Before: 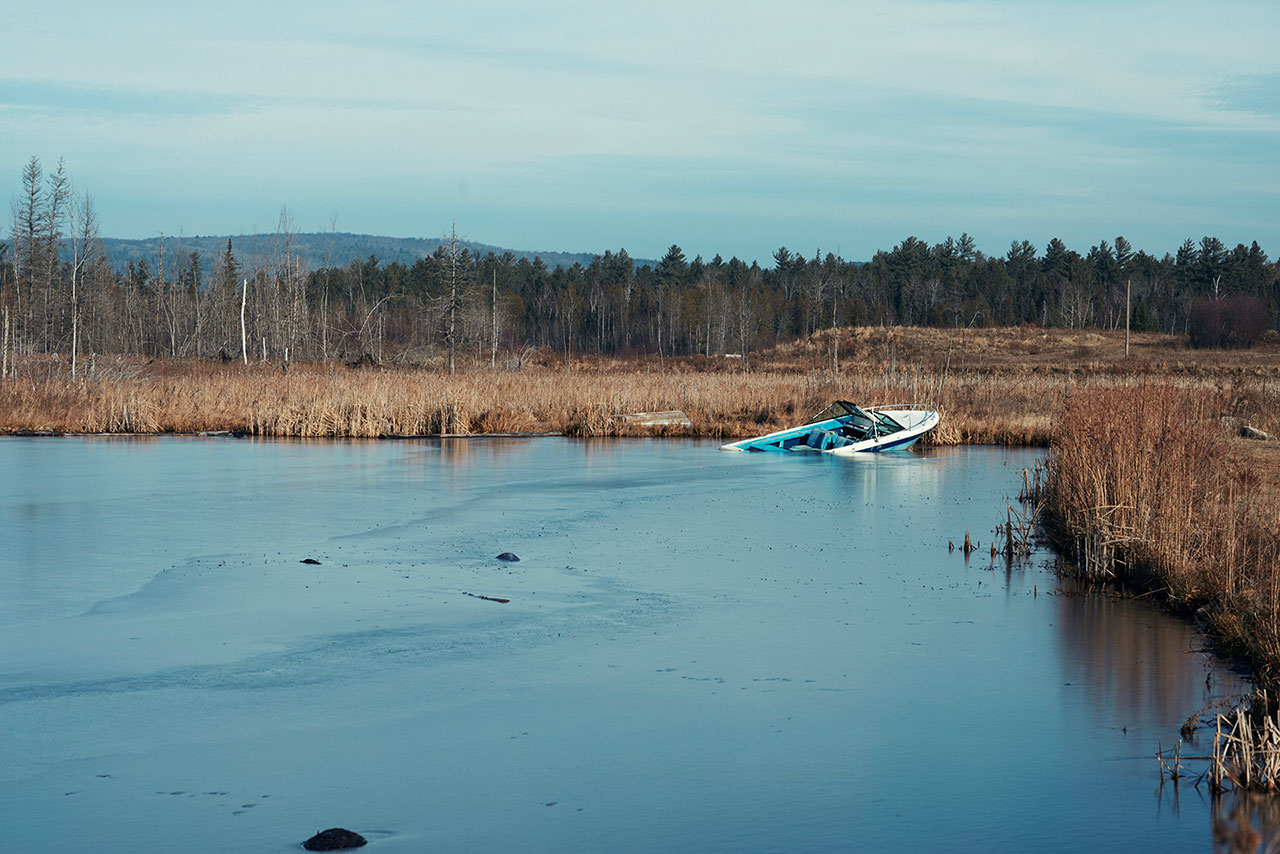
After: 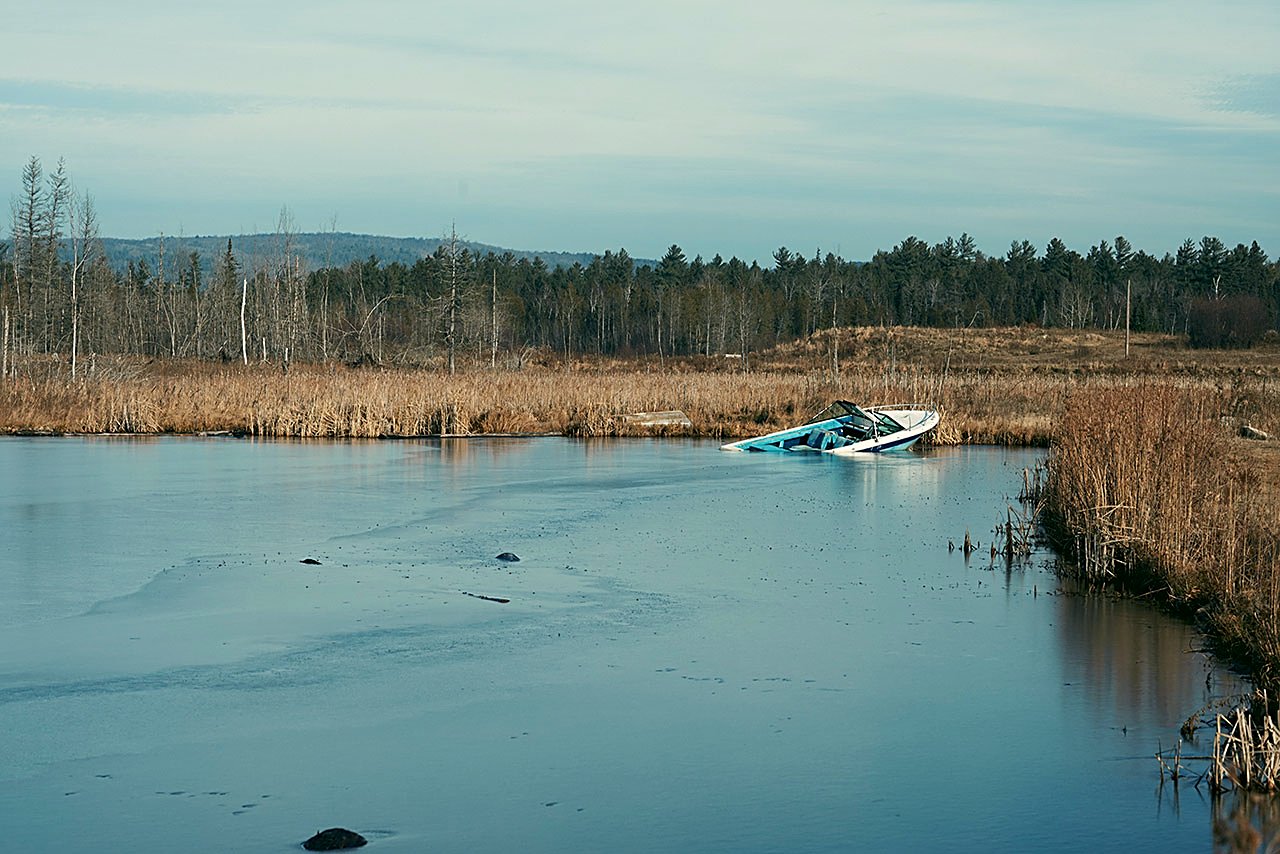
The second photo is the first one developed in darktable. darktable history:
sharpen: on, module defaults
color correction: highlights a* 4.02, highlights b* 4.95, shadows a* -7.91, shadows b* 5.08
